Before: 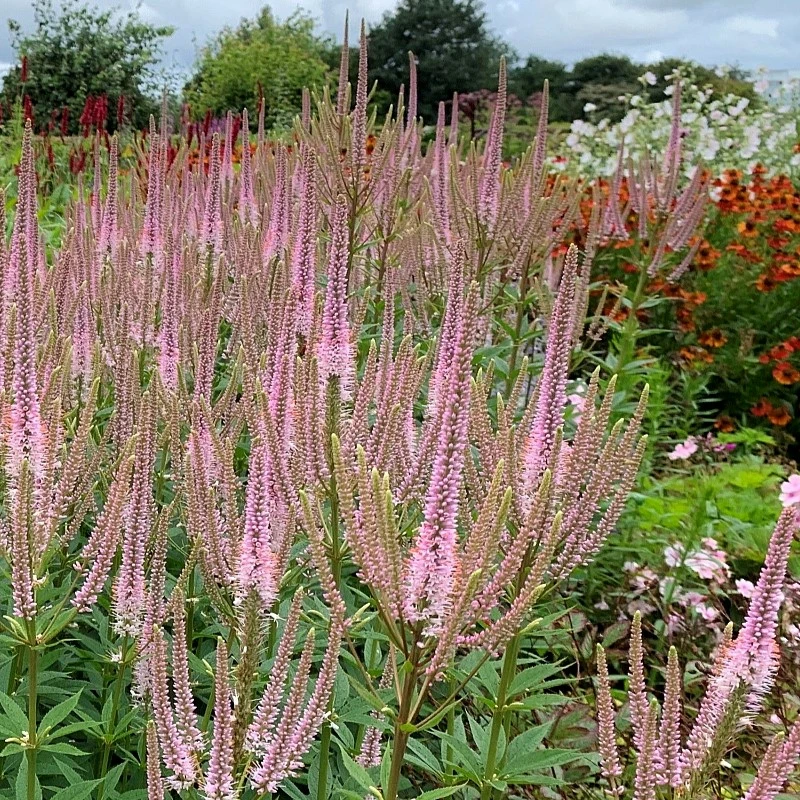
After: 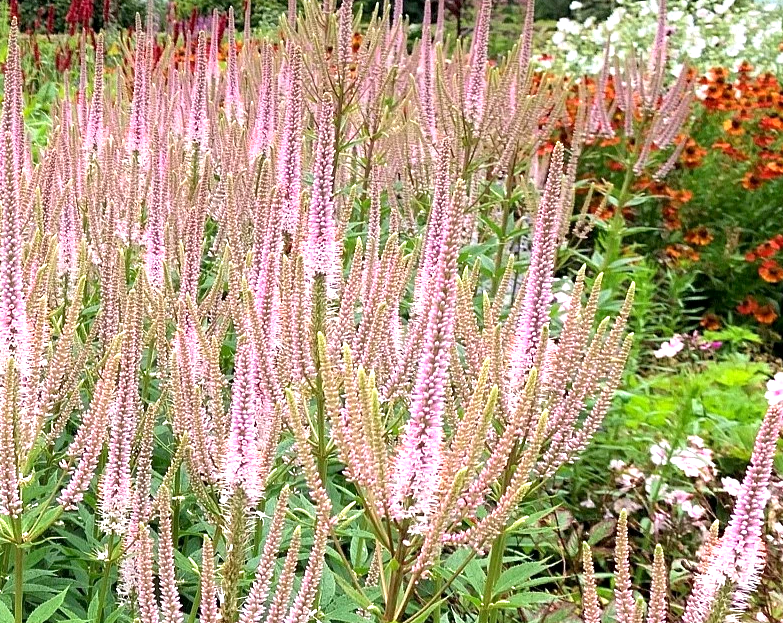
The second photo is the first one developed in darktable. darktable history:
exposure: black level correction 0.001, exposure 0.955 EV, compensate exposure bias true, compensate highlight preservation false
crop and rotate: left 1.814%, top 12.818%, right 0.25%, bottom 9.225%
